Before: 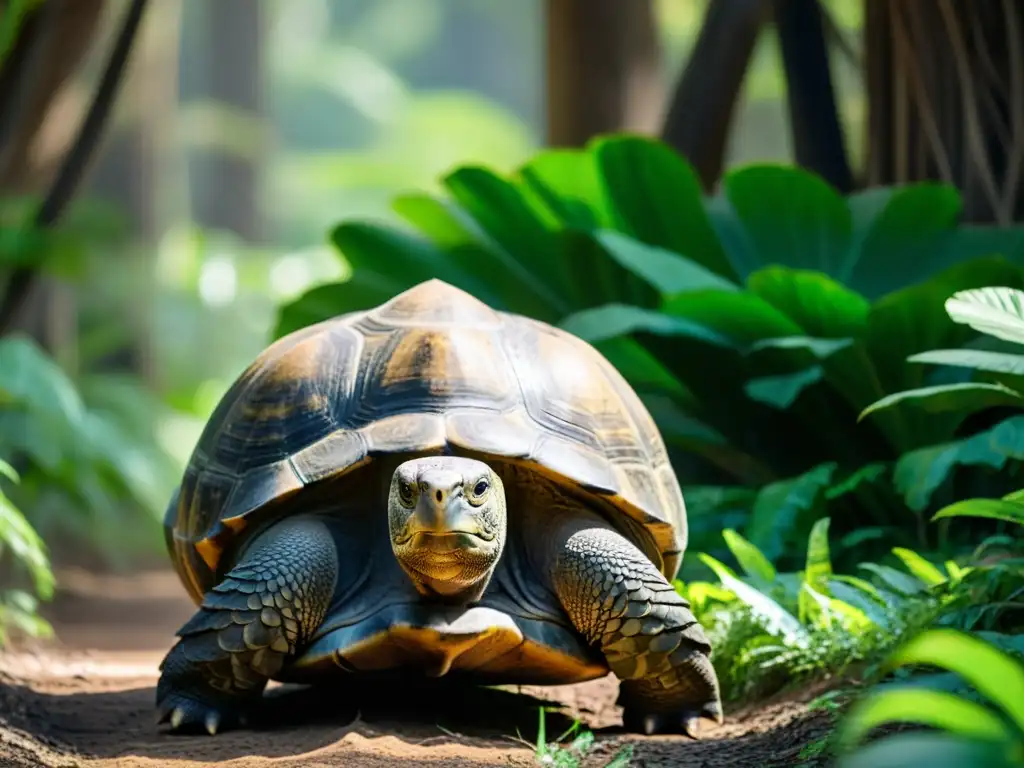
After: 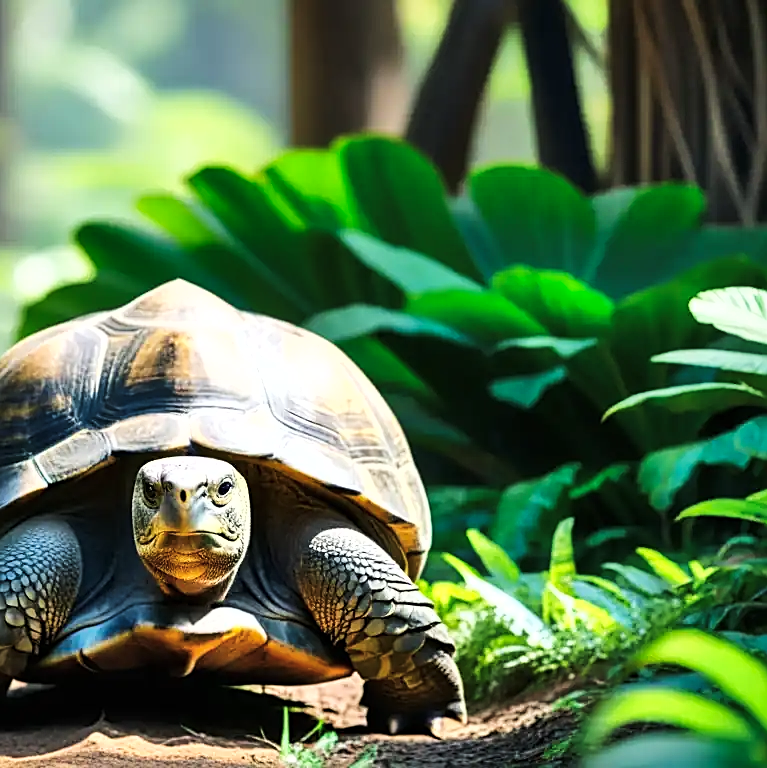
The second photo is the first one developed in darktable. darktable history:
crop and rotate: left 25.034%
sharpen: on, module defaults
shadows and highlights: radius 110.46, shadows 51, white point adjustment 9.15, highlights -2.49, soften with gaussian
tone curve: curves: ch0 [(0, 0) (0.227, 0.17) (0.766, 0.774) (1, 1)]; ch1 [(0, 0) (0.114, 0.127) (0.437, 0.452) (0.498, 0.495) (0.579, 0.576) (1, 1)]; ch2 [(0, 0) (0.233, 0.259) (0.493, 0.492) (0.568, 0.579) (1, 1)], preserve colors none
